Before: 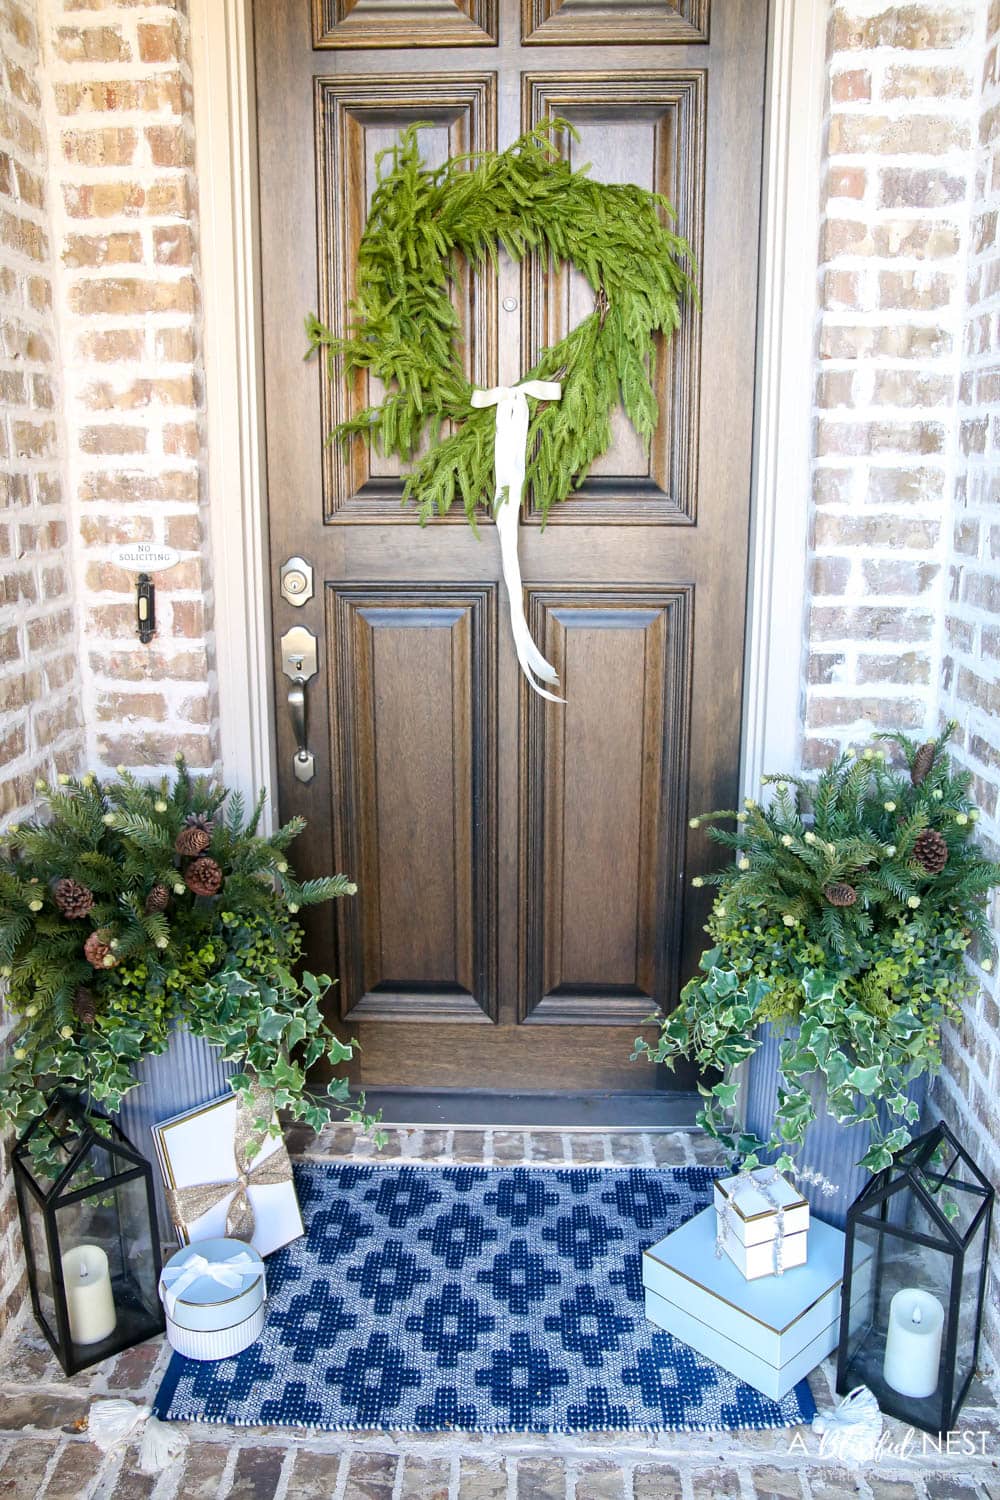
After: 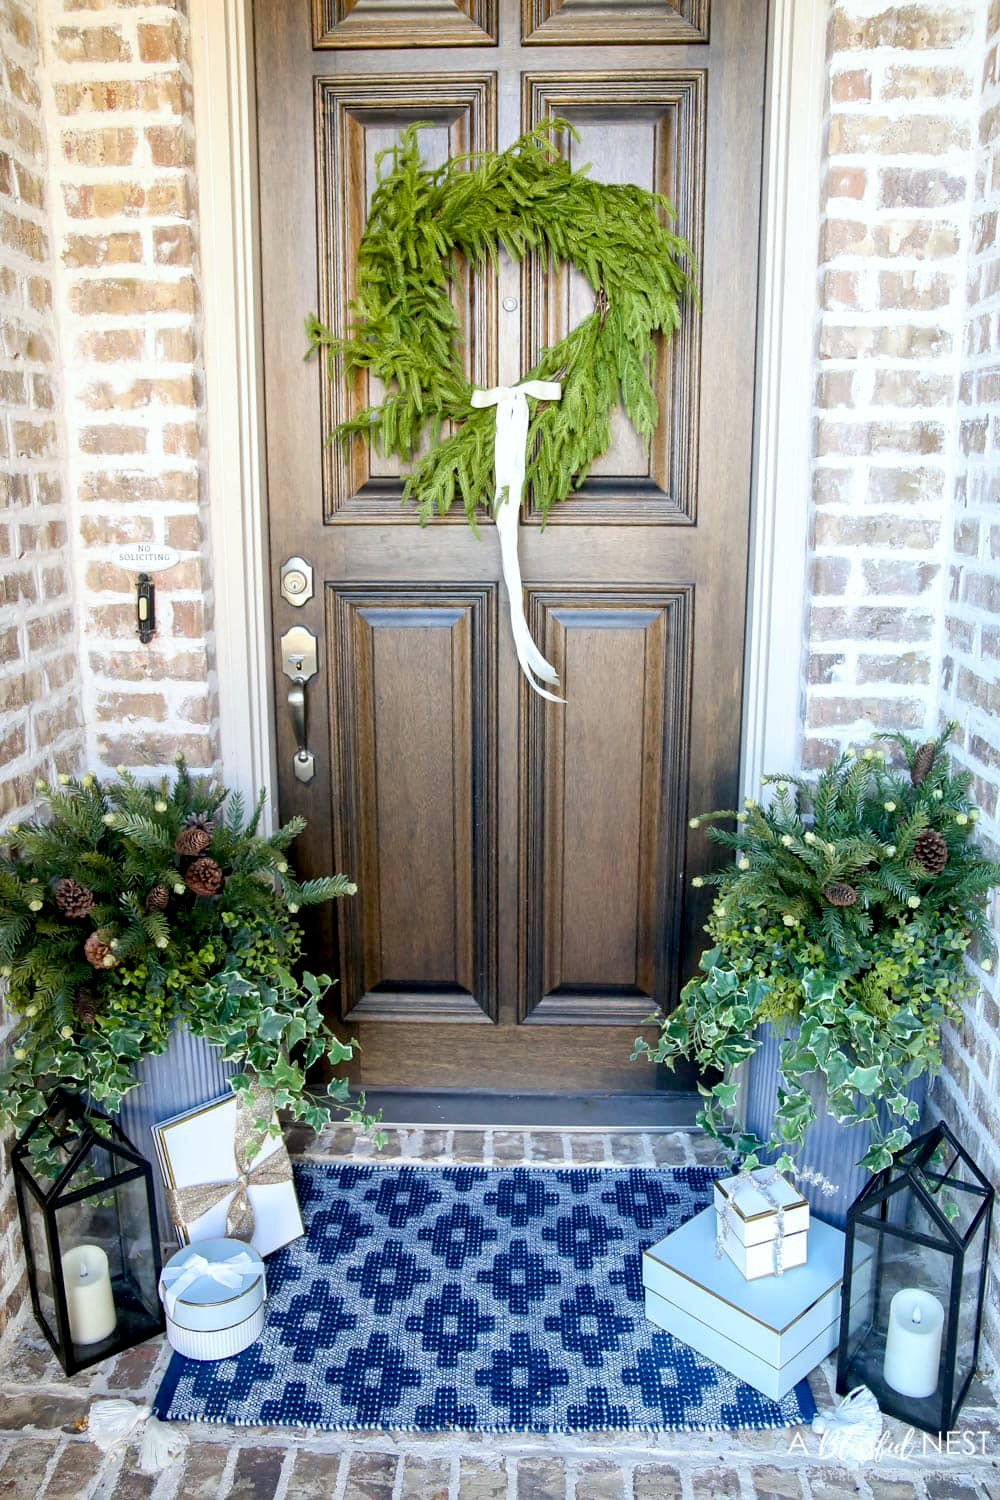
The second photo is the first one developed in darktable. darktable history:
white balance: red 0.978, blue 0.999
exposure: black level correction 0.01, exposure 0.011 EV, compensate highlight preservation false
